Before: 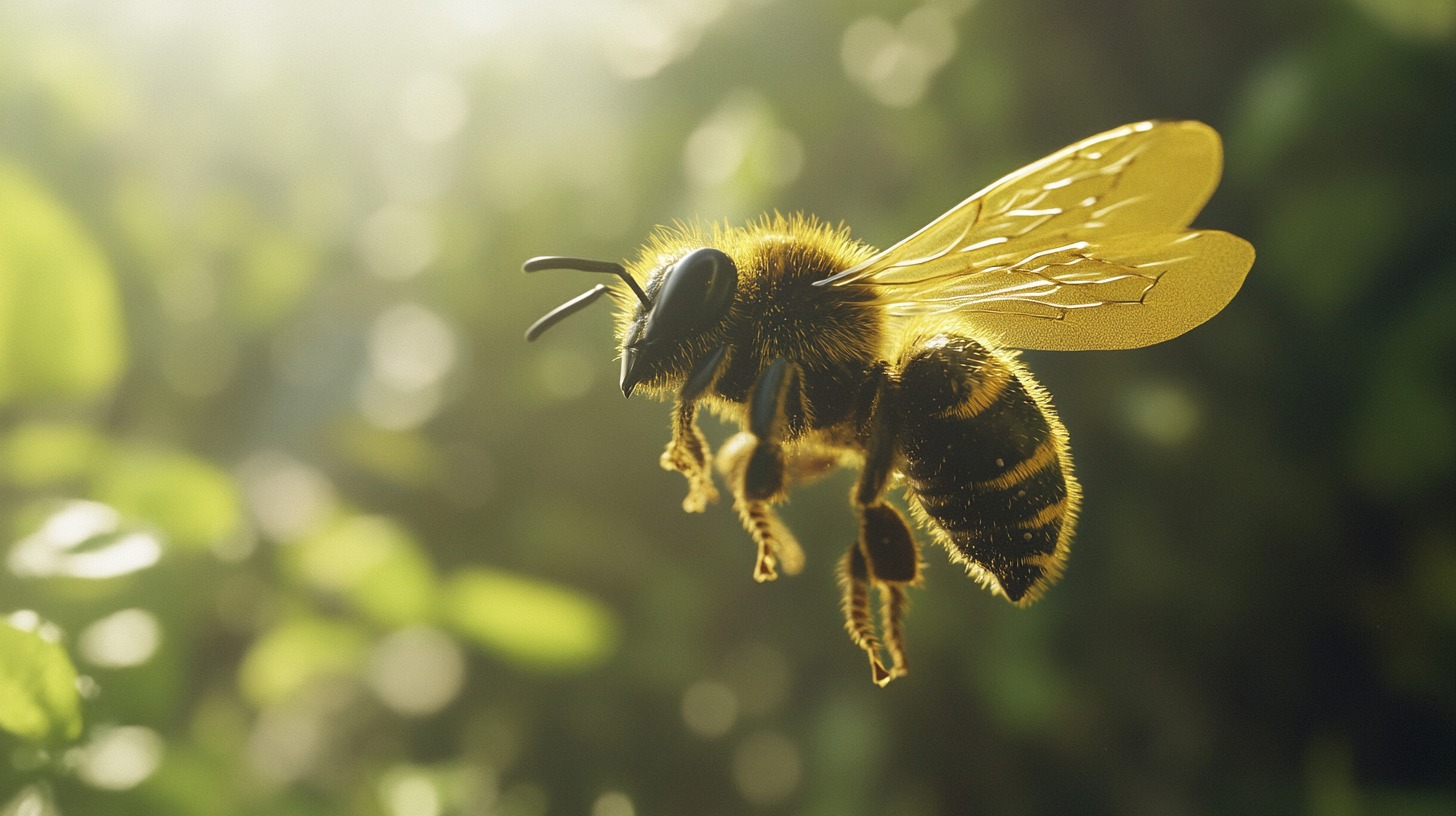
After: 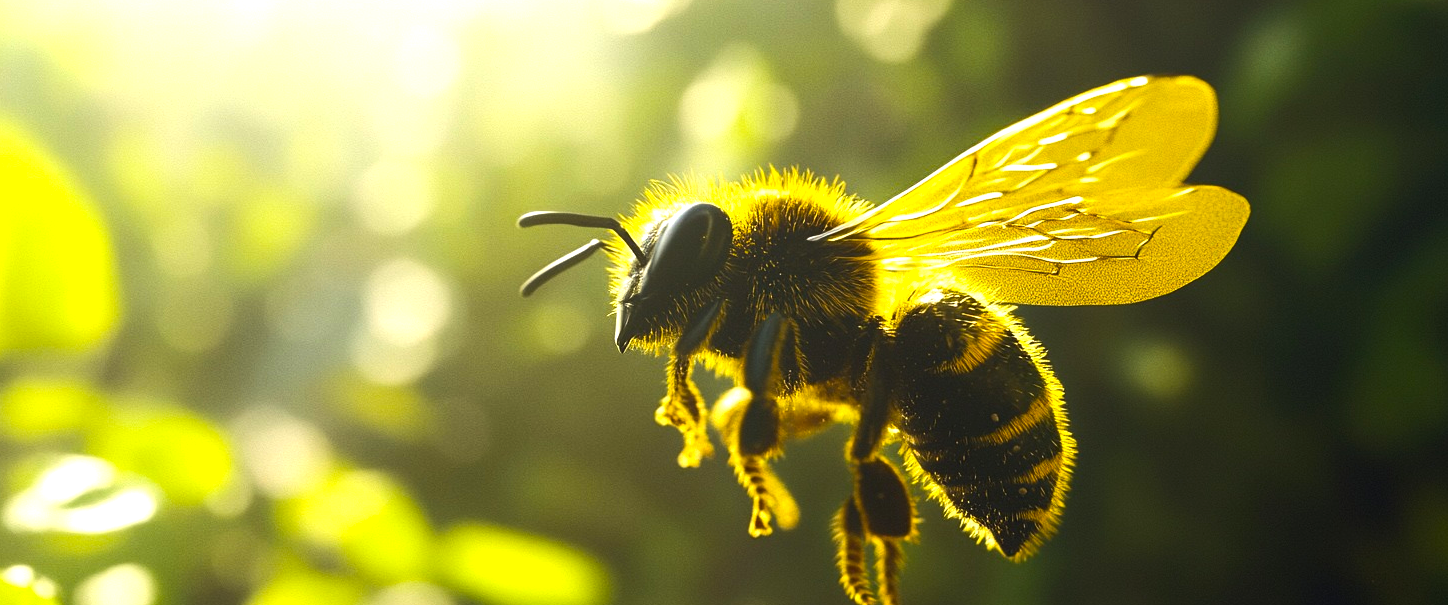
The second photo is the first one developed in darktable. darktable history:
crop: left 0.38%, top 5.544%, bottom 19.74%
exposure: black level correction 0, exposure 0.683 EV, compensate highlight preservation false
color balance rgb: perceptual saturation grading › global saturation 31.102%, perceptual brilliance grading › highlights 3.64%, perceptual brilliance grading › mid-tones -17.247%, perceptual brilliance grading › shadows -41.501%, global vibrance 20%
